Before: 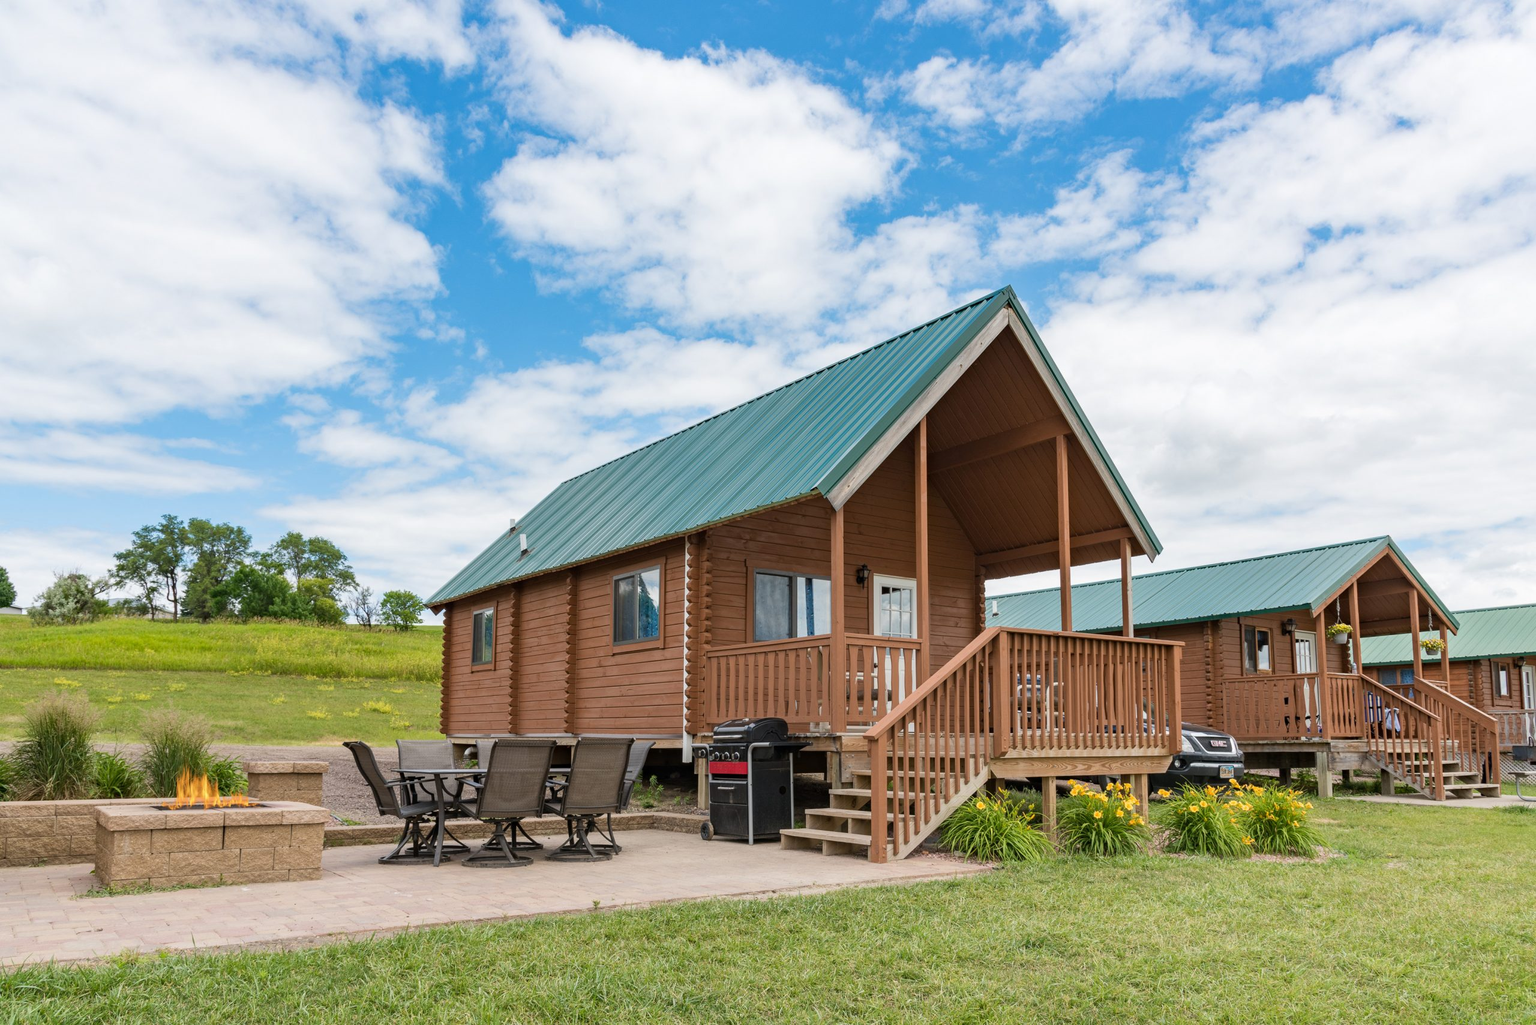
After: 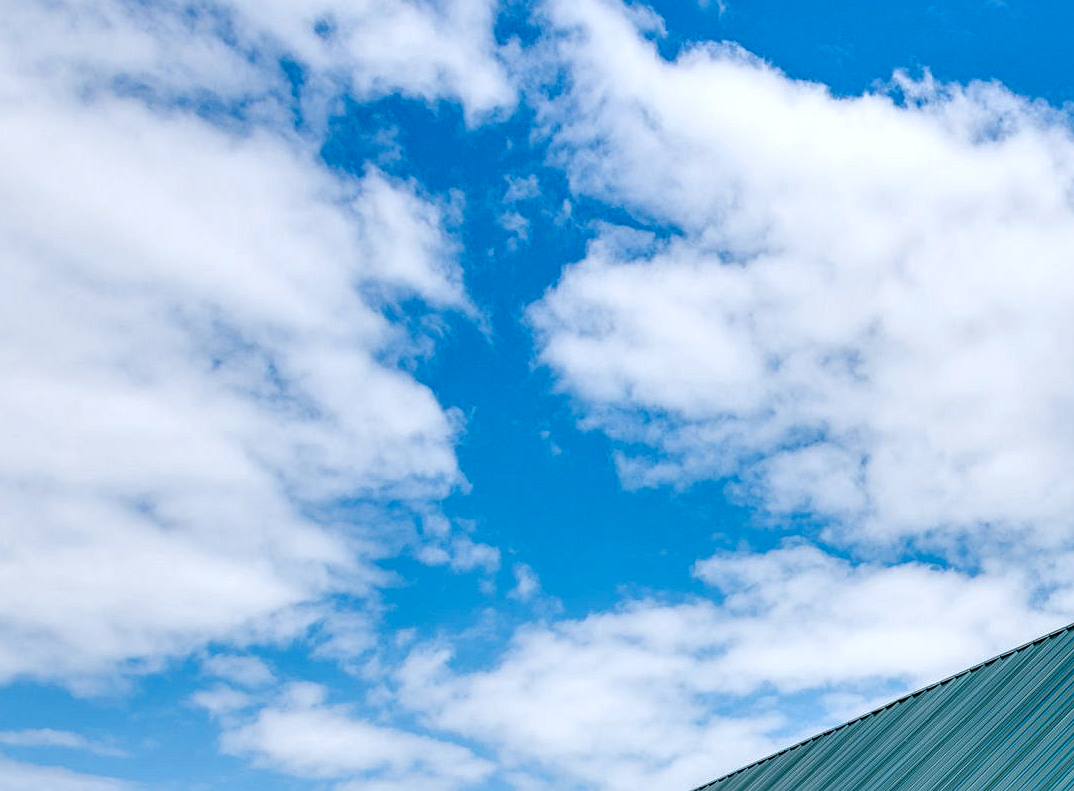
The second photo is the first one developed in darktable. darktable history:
sharpen: radius 1.272, amount 0.305, threshold 0
crop and rotate: left 10.817%, top 0.062%, right 47.194%, bottom 53.626%
local contrast: detail 203%
contrast brightness saturation: contrast -0.19, saturation 0.19
white balance: red 0.976, blue 1.04
